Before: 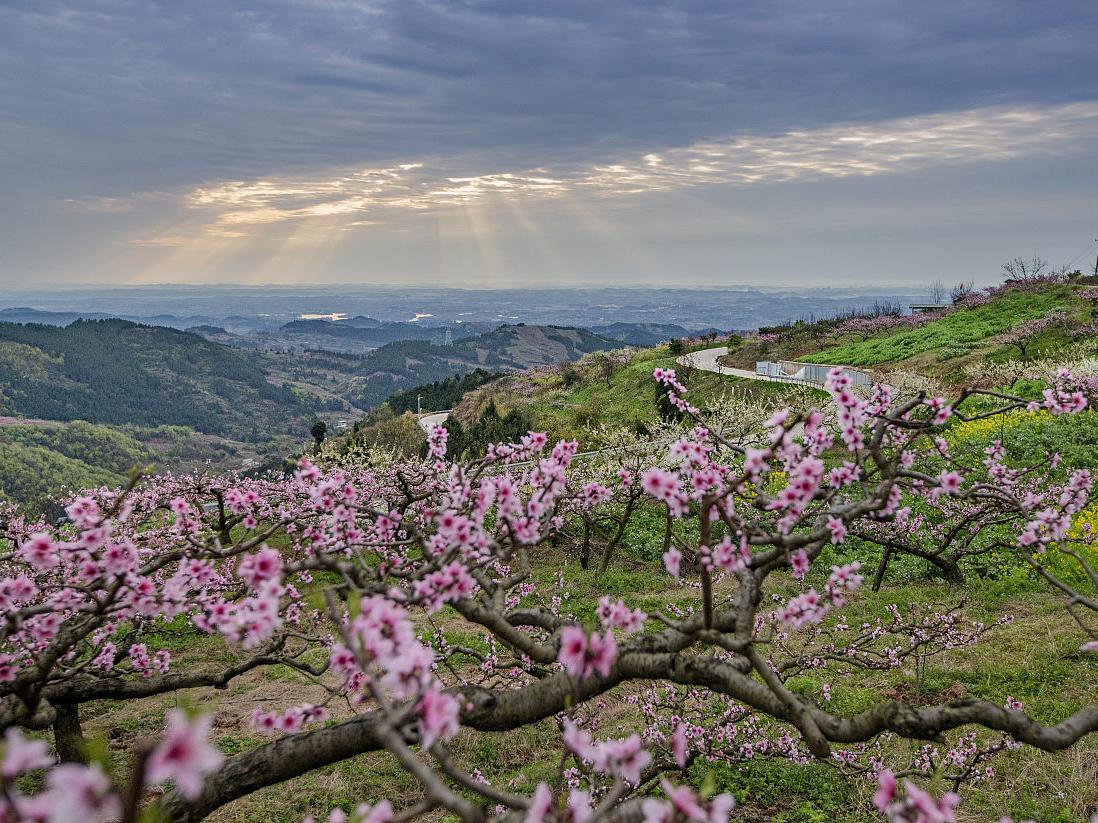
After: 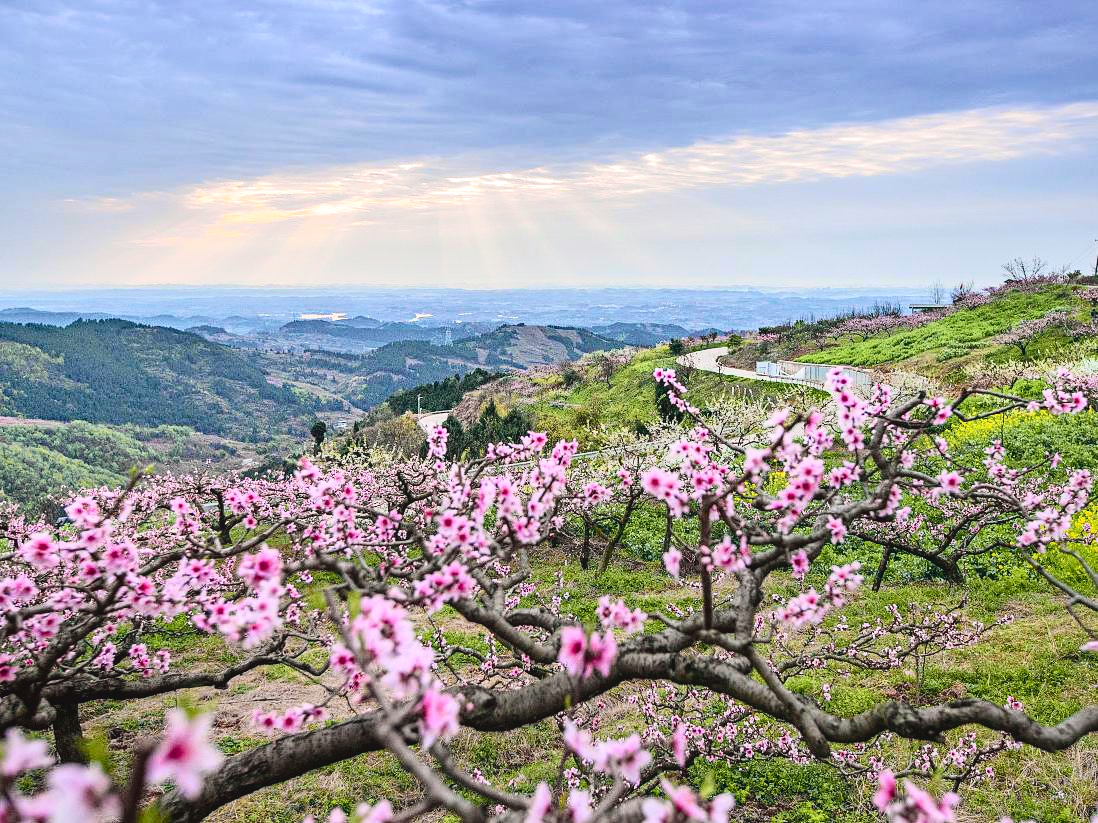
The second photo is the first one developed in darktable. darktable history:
tone curve: curves: ch0 [(0, 0.031) (0.139, 0.084) (0.311, 0.278) (0.495, 0.544) (0.718, 0.816) (0.841, 0.909) (1, 0.967)]; ch1 [(0, 0) (0.272, 0.249) (0.388, 0.385) (0.469, 0.456) (0.495, 0.497) (0.538, 0.545) (0.578, 0.595) (0.707, 0.778) (1, 1)]; ch2 [(0, 0) (0.125, 0.089) (0.353, 0.329) (0.443, 0.408) (0.502, 0.499) (0.557, 0.531) (0.608, 0.631) (1, 1)], color space Lab, independent channels, preserve colors none
contrast equalizer: octaves 7, y [[0.6 ×6], [0.55 ×6], [0 ×6], [0 ×6], [0 ×6]], mix -0.3
exposure: black level correction 0, exposure 0.7 EV, compensate exposure bias true, compensate highlight preservation false
